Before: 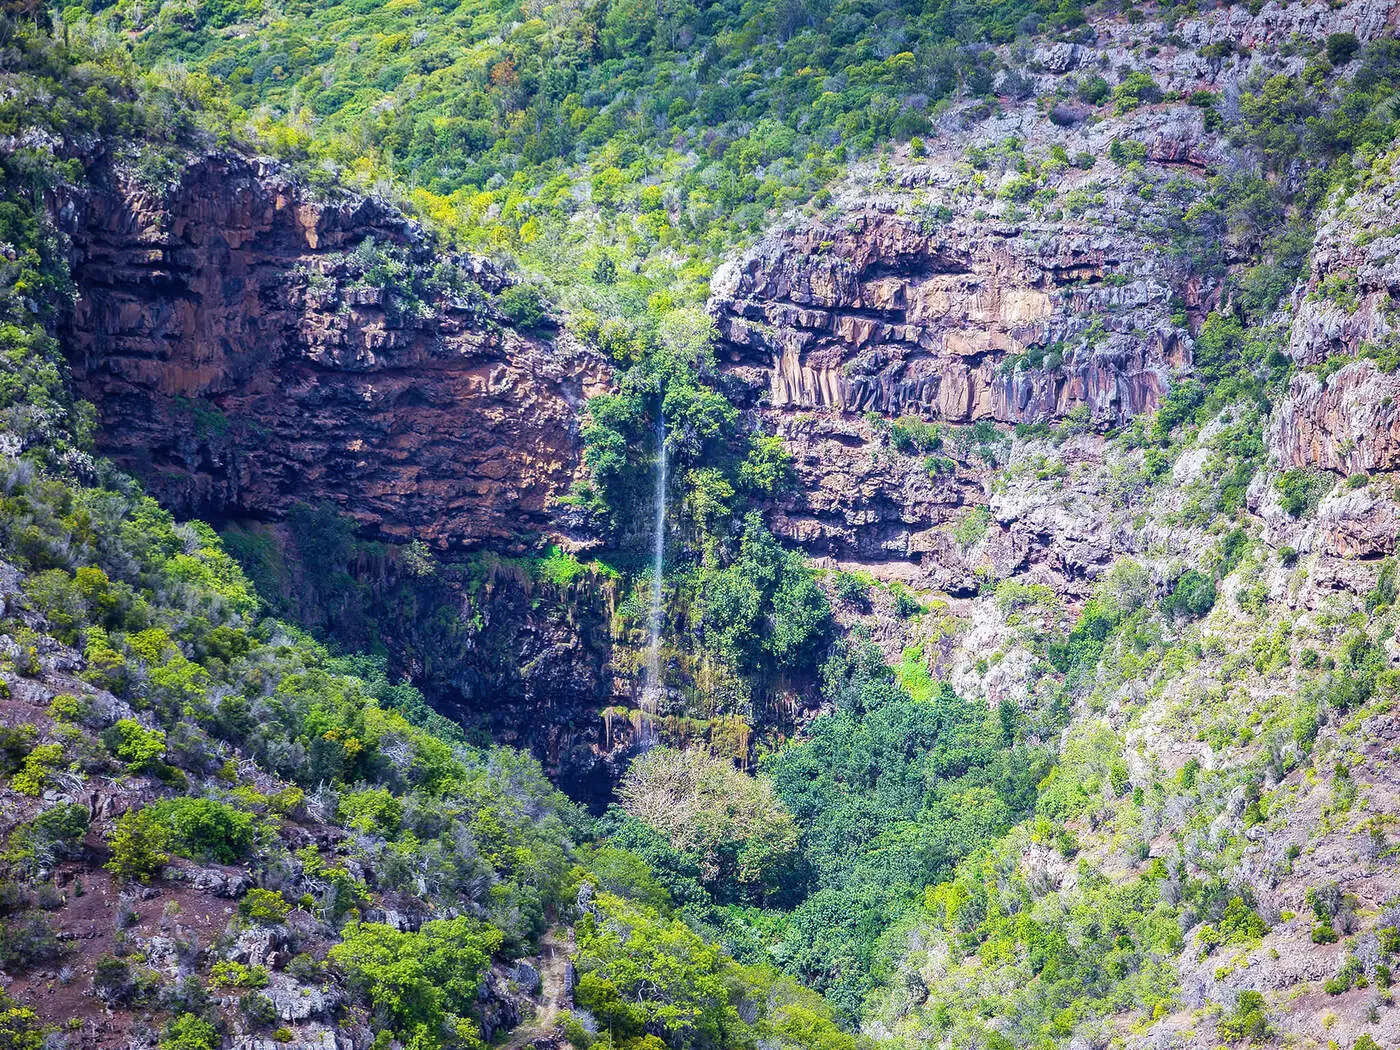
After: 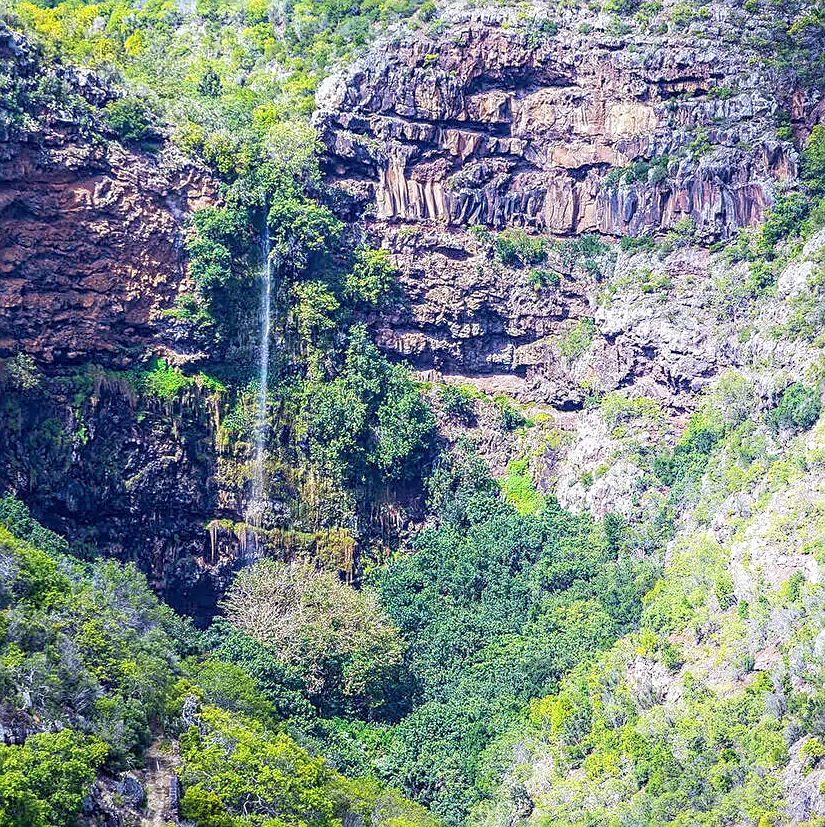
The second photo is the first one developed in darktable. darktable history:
crop and rotate: left 28.282%, top 17.851%, right 12.747%, bottom 3.332%
sharpen: on, module defaults
local contrast: on, module defaults
shadows and highlights: shadows -22.1, highlights 98.57, soften with gaussian
